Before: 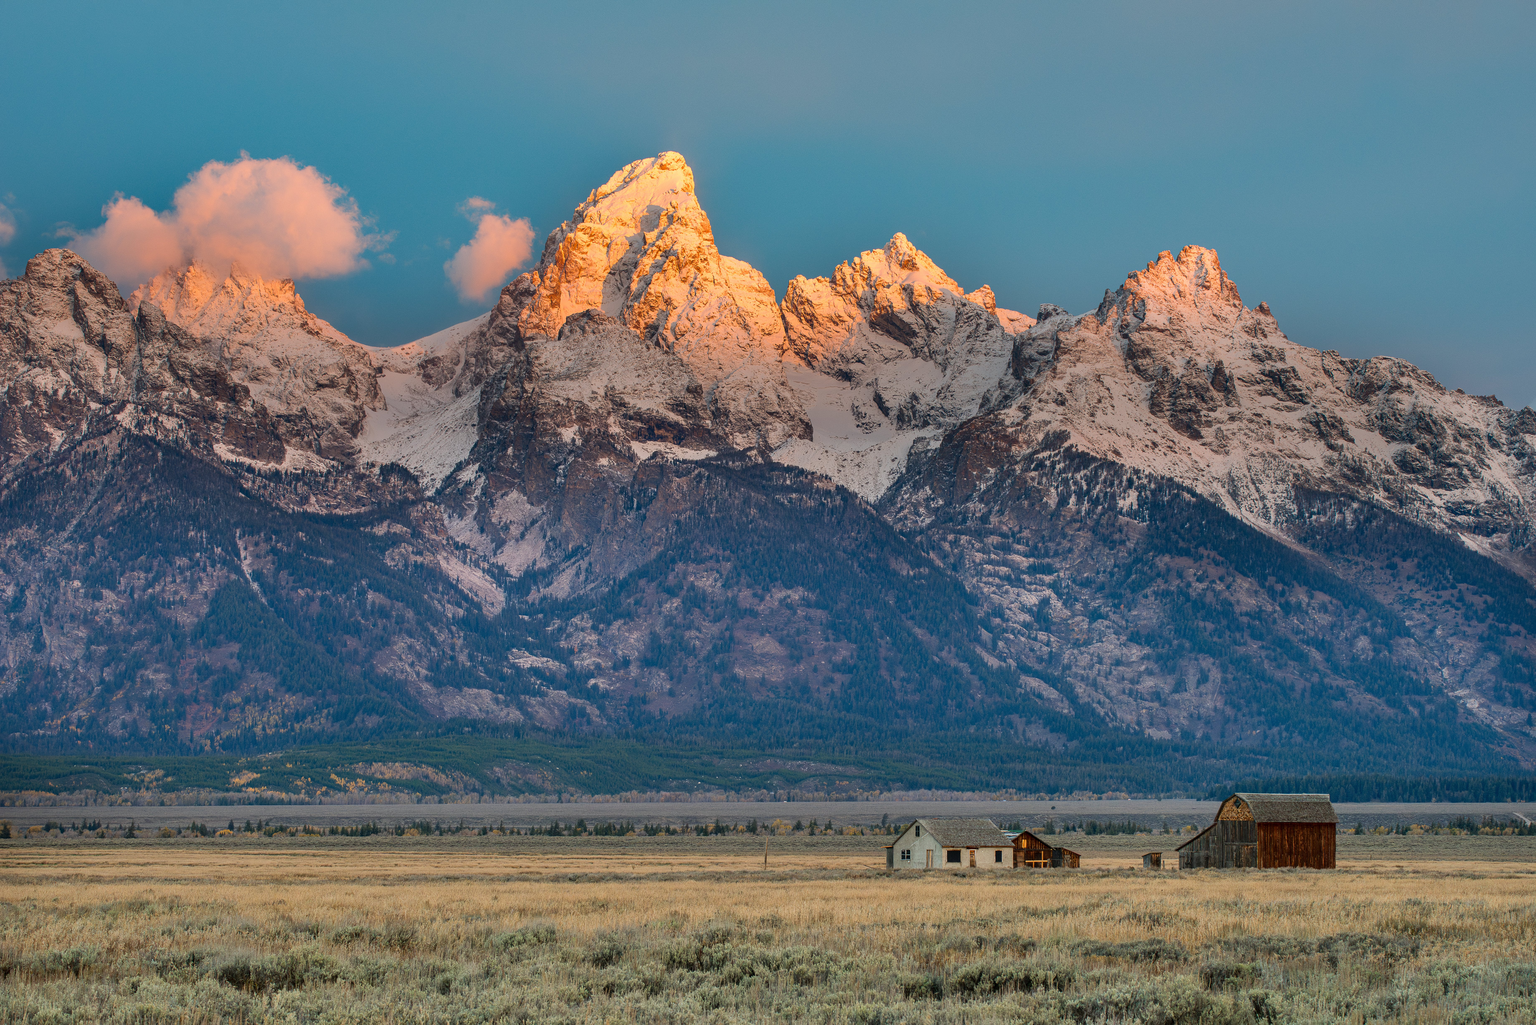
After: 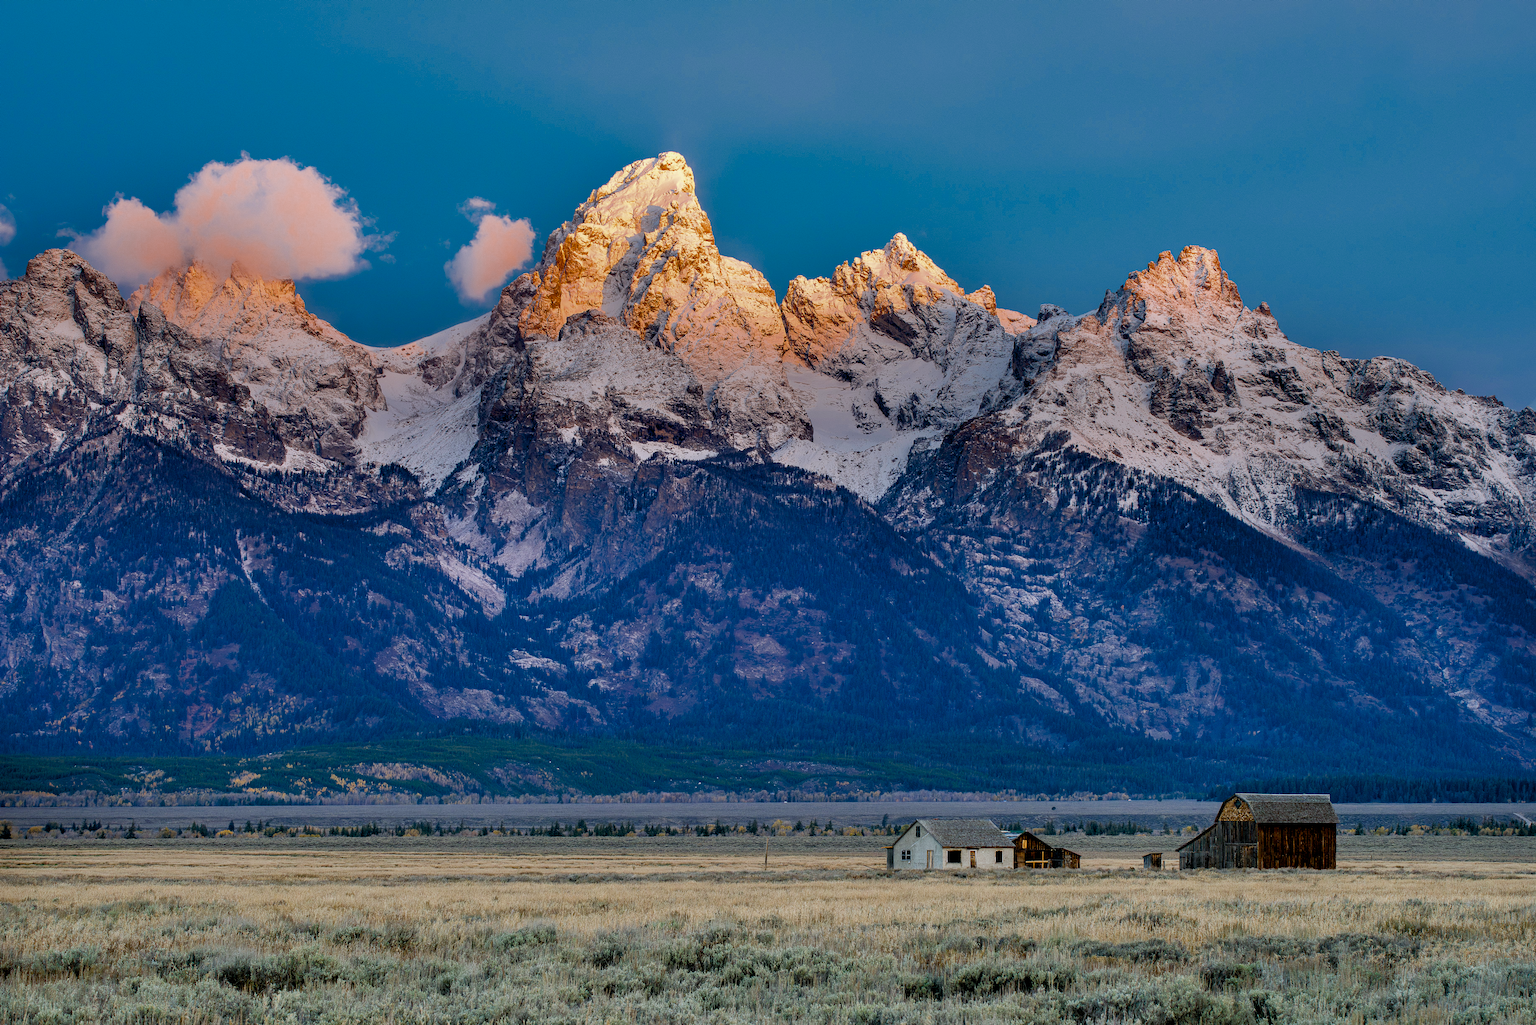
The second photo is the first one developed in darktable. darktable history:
color zones: curves: ch0 [(0, 0.5) (0.125, 0.4) (0.25, 0.5) (0.375, 0.4) (0.5, 0.4) (0.625, 0.35) (0.75, 0.35) (0.875, 0.5)]; ch1 [(0, 0.35) (0.125, 0.45) (0.25, 0.35) (0.375, 0.35) (0.5, 0.35) (0.625, 0.35) (0.75, 0.45) (0.875, 0.35)]; ch2 [(0, 0.6) (0.125, 0.5) (0.25, 0.5) (0.375, 0.6) (0.5, 0.6) (0.625, 0.5) (0.75, 0.5) (0.875, 0.5)]
color balance rgb: shadows lift › luminance -9.41%, highlights gain › luminance 17.6%, global offset › luminance -1.45%, perceptual saturation grading › highlights -17.77%, perceptual saturation grading › mid-tones 33.1%, perceptual saturation grading › shadows 50.52%, global vibrance 24.22%
exposure: compensate highlight preservation false
white balance: red 0.926, green 1.003, blue 1.133
